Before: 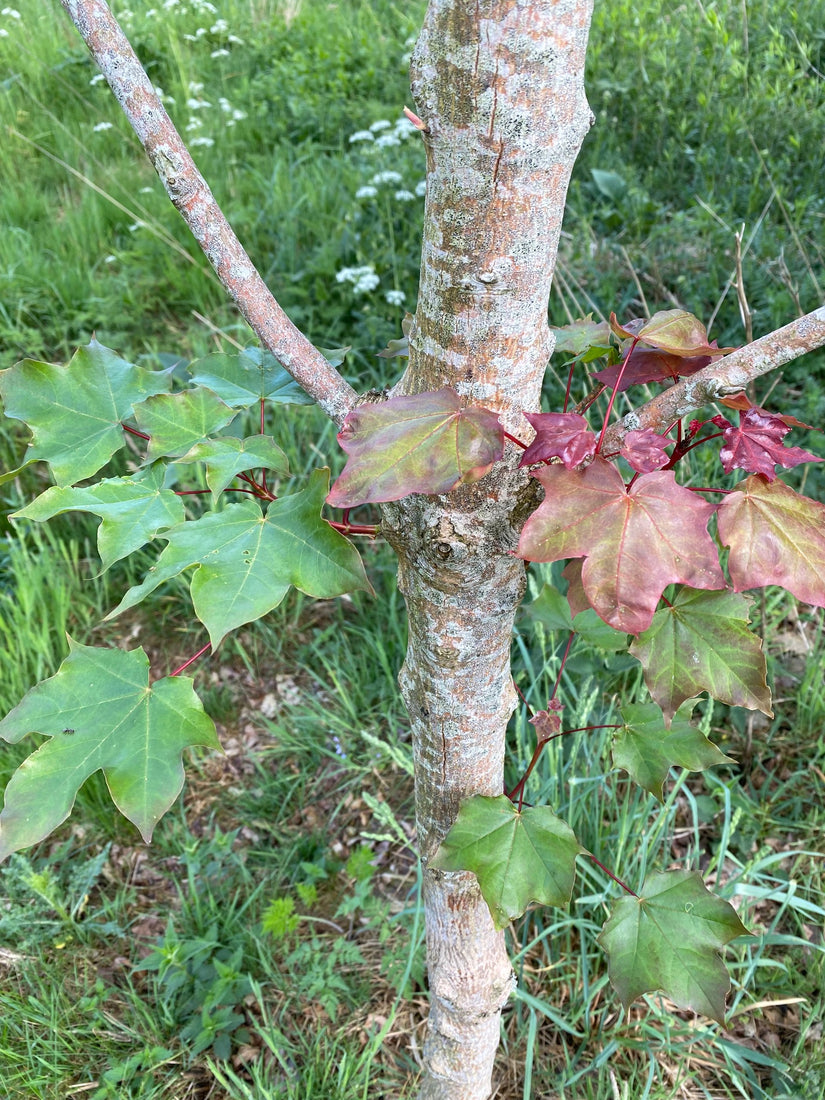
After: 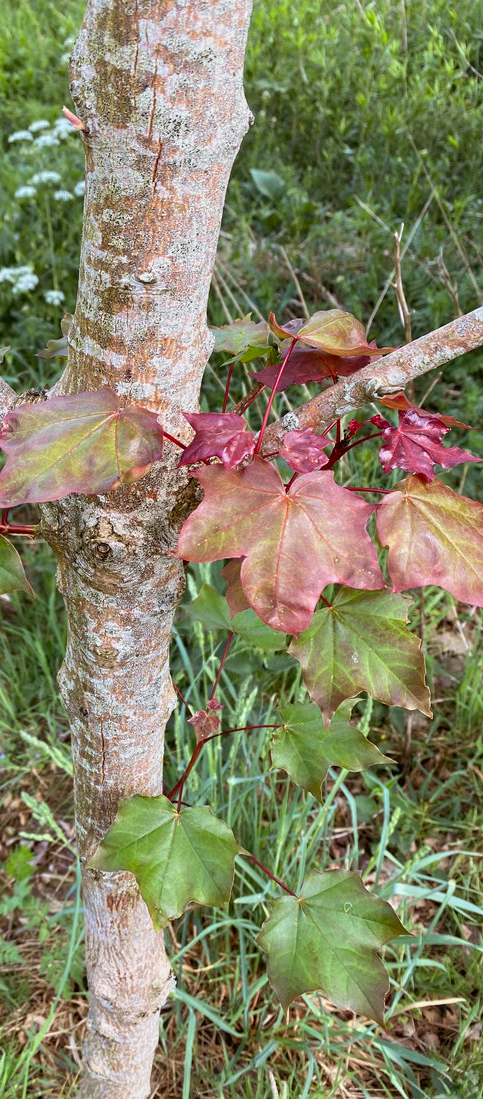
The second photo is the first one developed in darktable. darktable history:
rgb levels: mode RGB, independent channels, levels [[0, 0.5, 1], [0, 0.521, 1], [0, 0.536, 1]]
crop: left 41.402%
tone equalizer: -8 EV -0.002 EV, -7 EV 0.005 EV, -6 EV -0.009 EV, -5 EV 0.011 EV, -4 EV -0.012 EV, -3 EV 0.007 EV, -2 EV -0.062 EV, -1 EV -0.293 EV, +0 EV -0.582 EV, smoothing diameter 2%, edges refinement/feathering 20, mask exposure compensation -1.57 EV, filter diffusion 5
